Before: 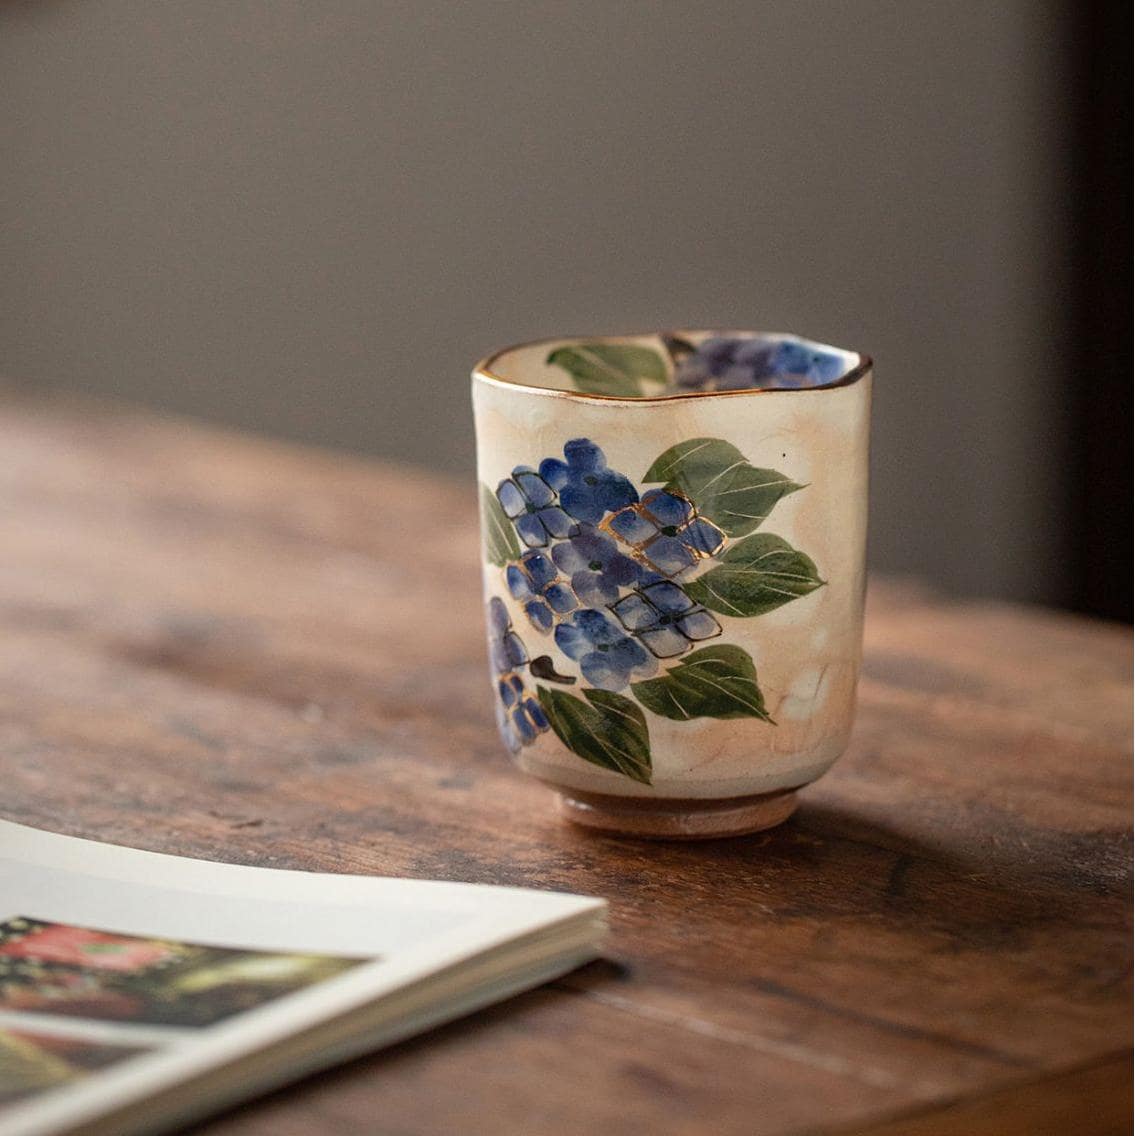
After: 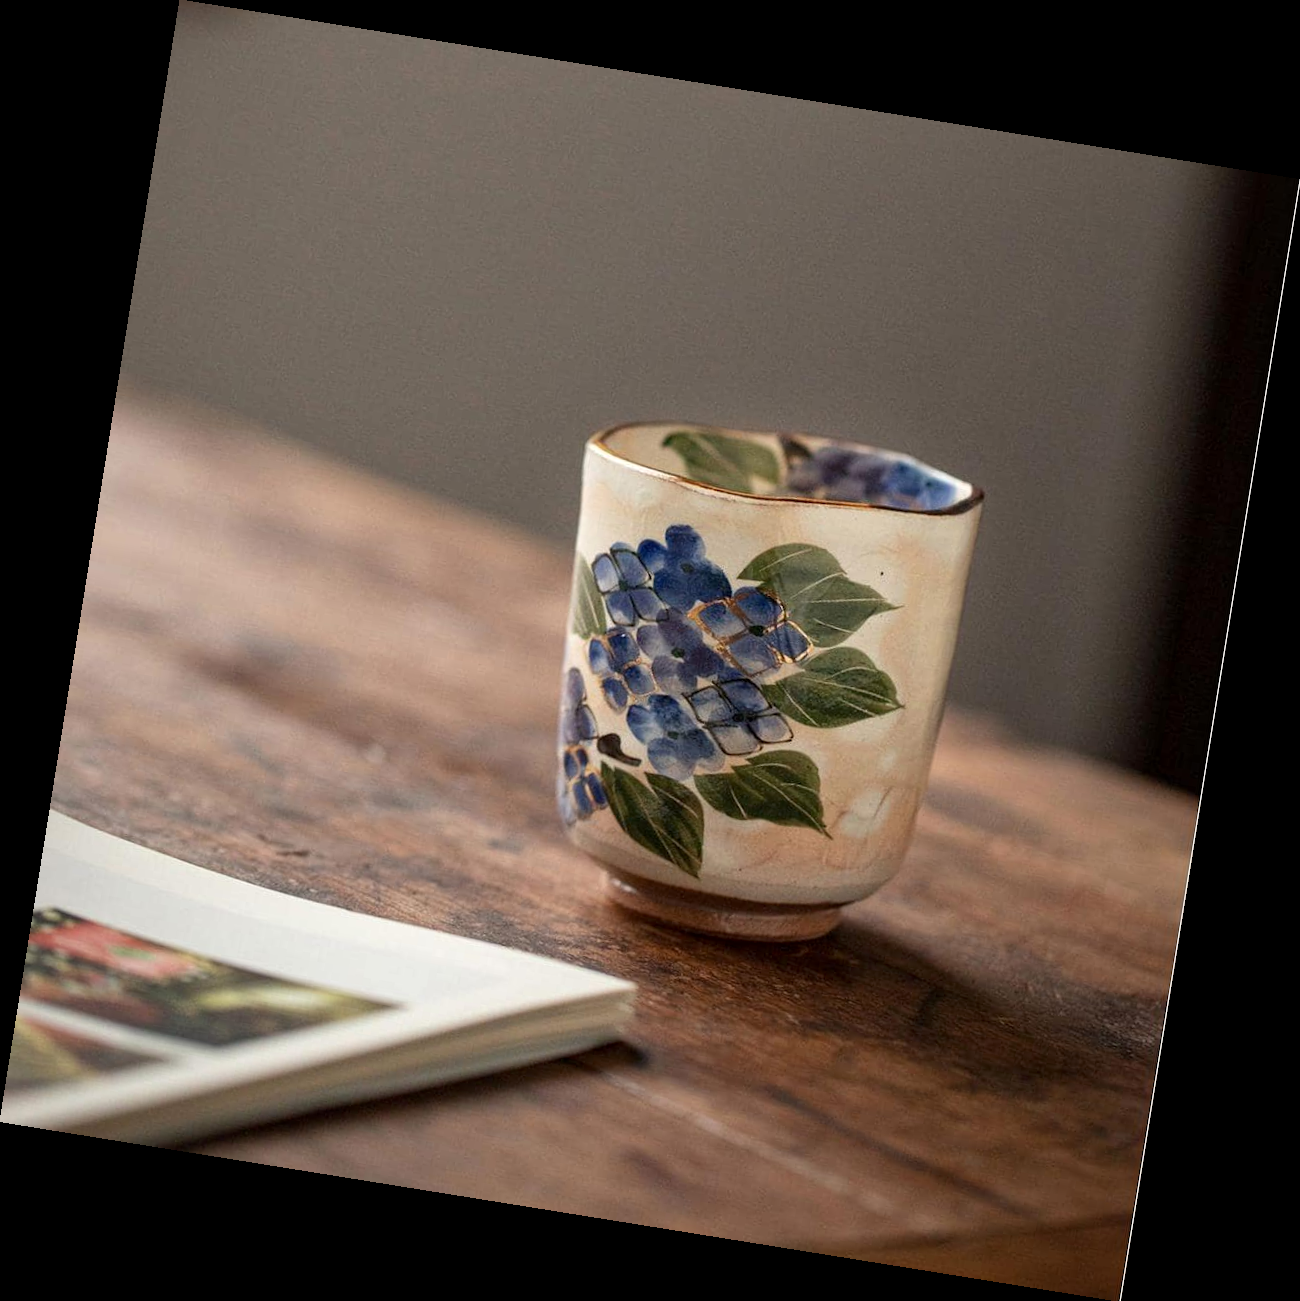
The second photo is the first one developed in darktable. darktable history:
local contrast: mode bilateral grid, contrast 20, coarseness 50, detail 120%, midtone range 0.2
rotate and perspective: rotation 9.12°, automatic cropping off
